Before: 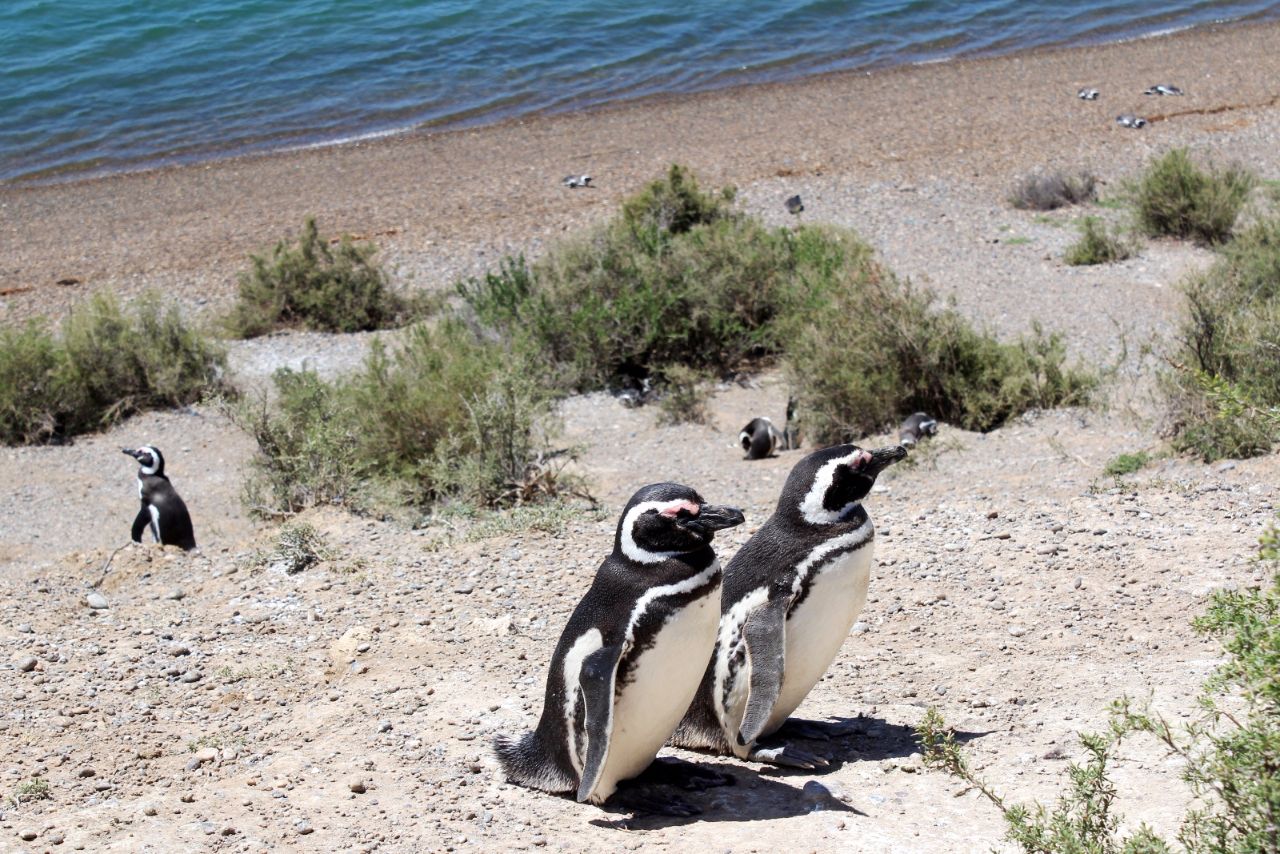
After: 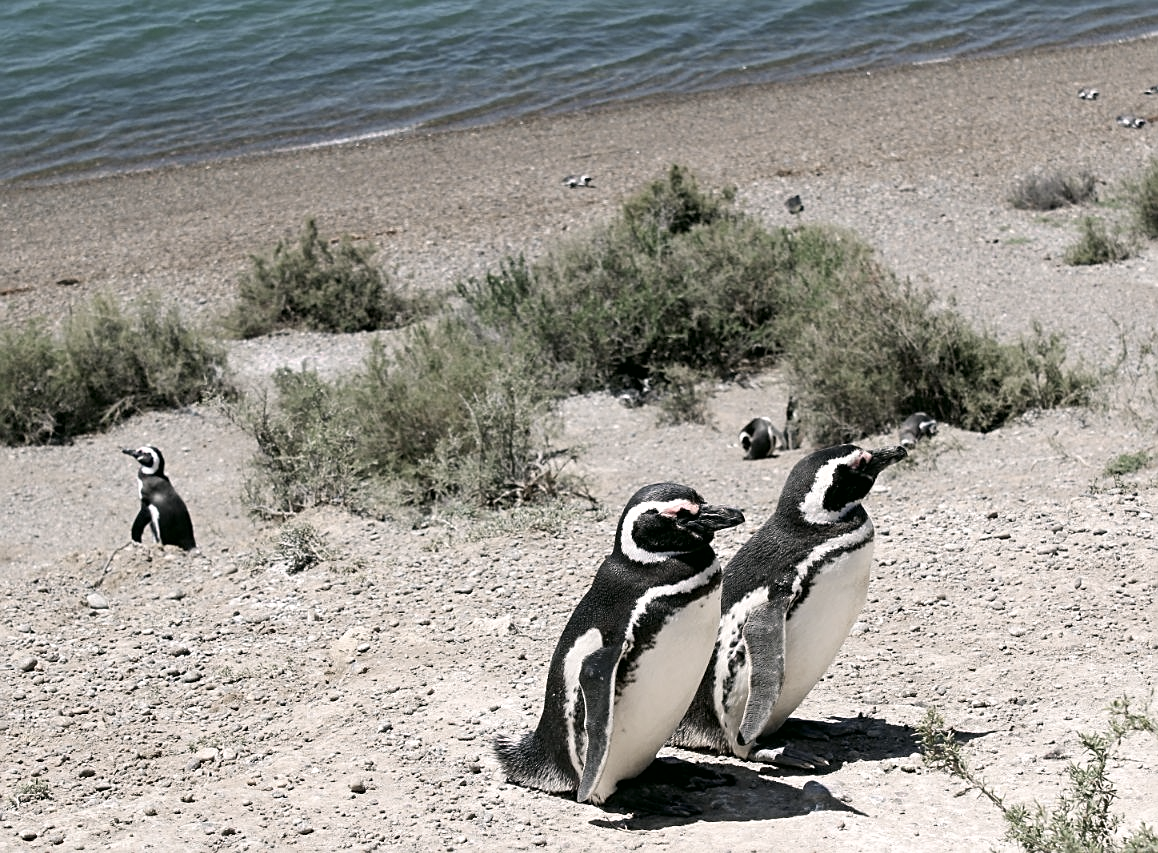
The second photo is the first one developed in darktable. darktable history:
color zones: curves: ch0 [(0, 0.6) (0.129, 0.508) (0.193, 0.483) (0.429, 0.5) (0.571, 0.5) (0.714, 0.5) (0.857, 0.5) (1, 0.6)]; ch1 [(0, 0.481) (0.112, 0.245) (0.213, 0.223) (0.429, 0.233) (0.571, 0.231) (0.683, 0.242) (0.857, 0.296) (1, 0.481)]
contrast brightness saturation: contrast 0.039, saturation 0.073
crop: right 9.518%, bottom 0.028%
color correction: highlights a* 4.34, highlights b* 4.95, shadows a* -7.96, shadows b* 4.91
sharpen: on, module defaults
